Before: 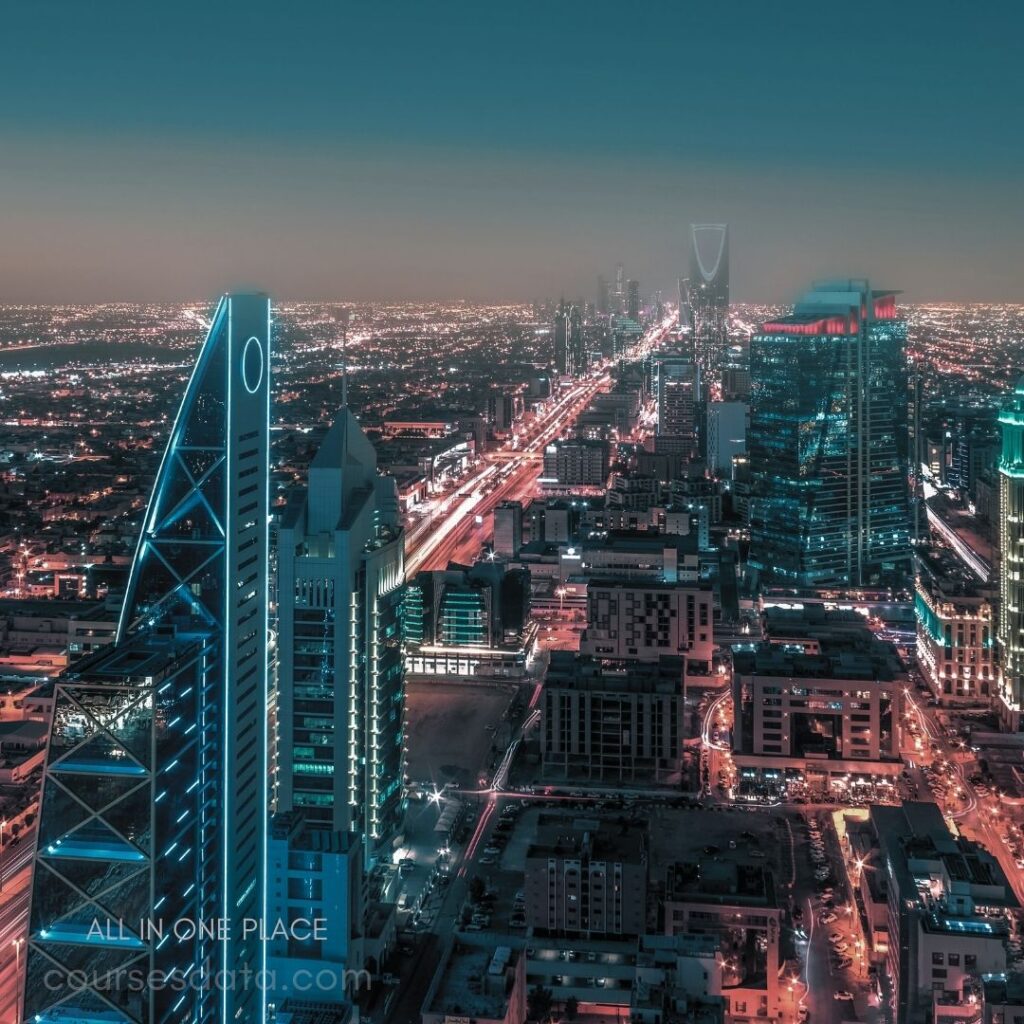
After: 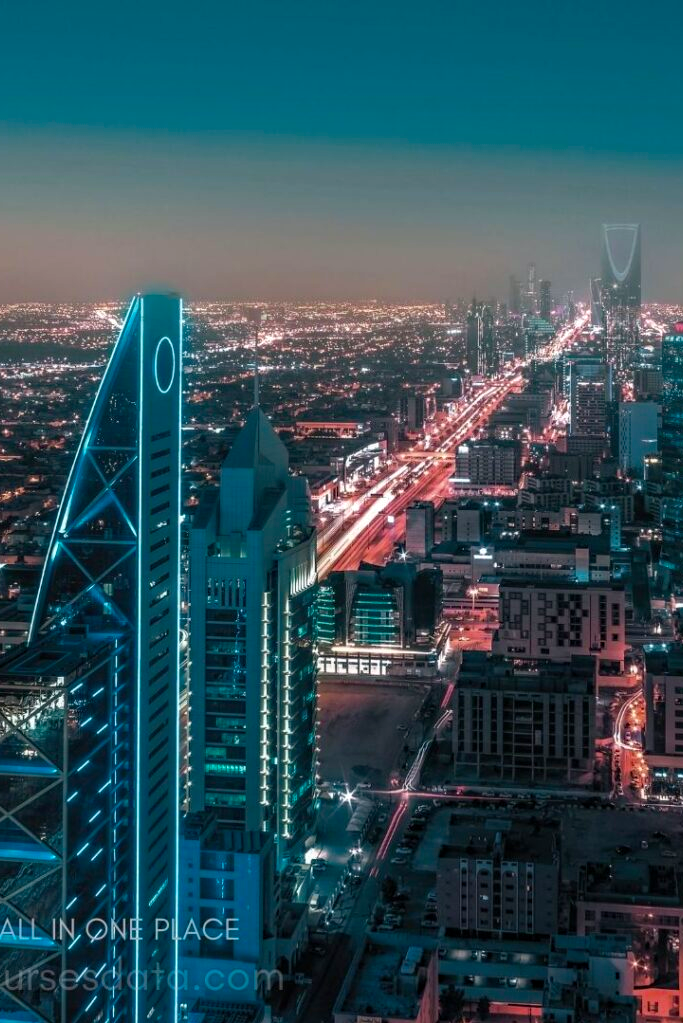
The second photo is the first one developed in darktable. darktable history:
haze removal: adaptive false
crop and rotate: left 8.678%, right 24.621%
color balance rgb: perceptual saturation grading › global saturation 25.485%, global vibrance 20%
